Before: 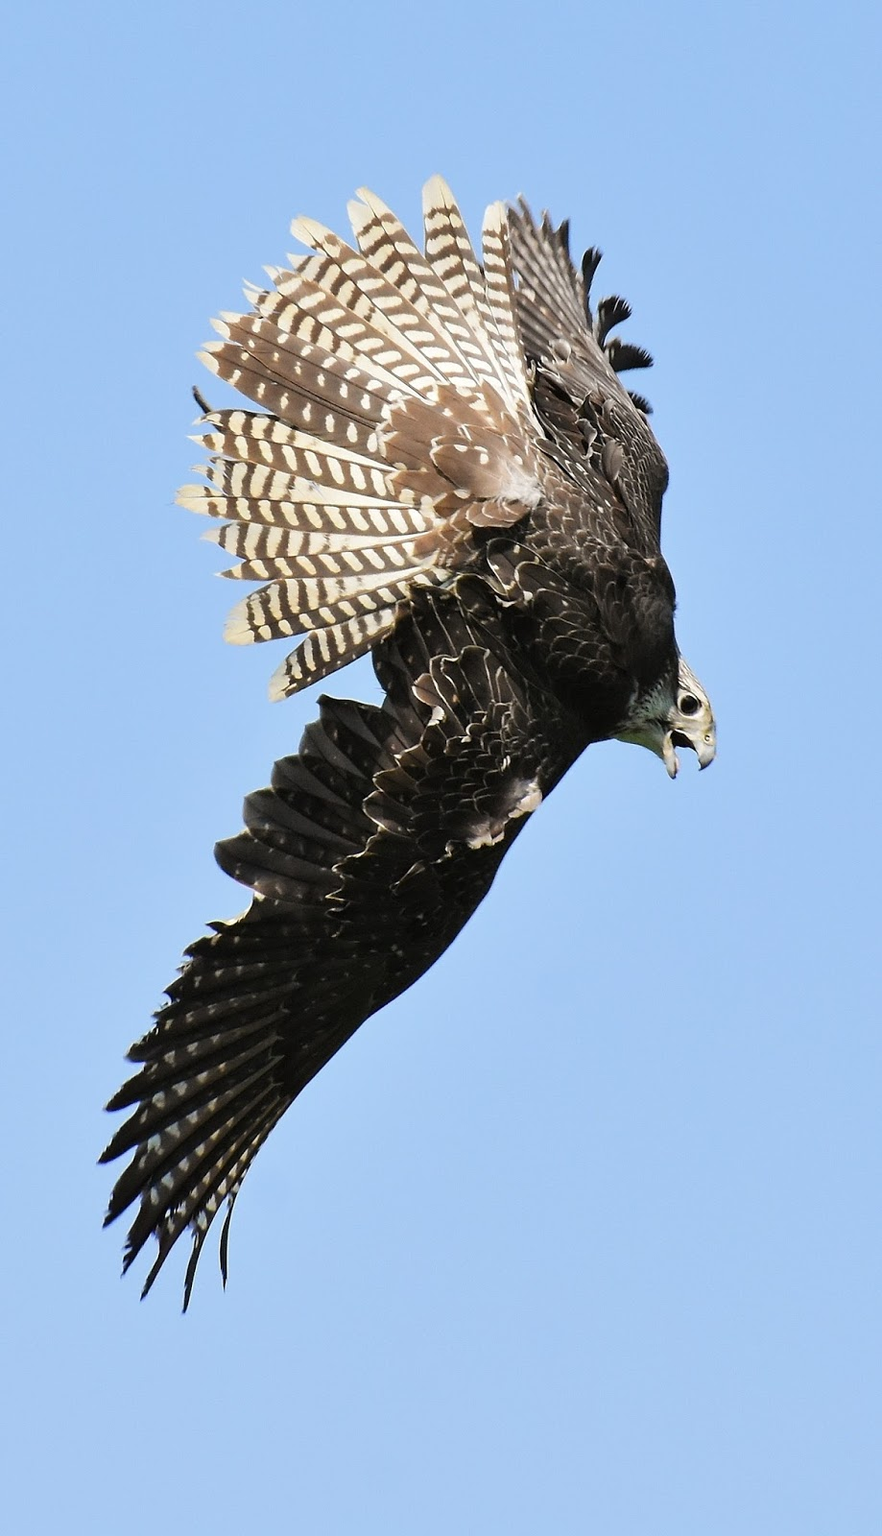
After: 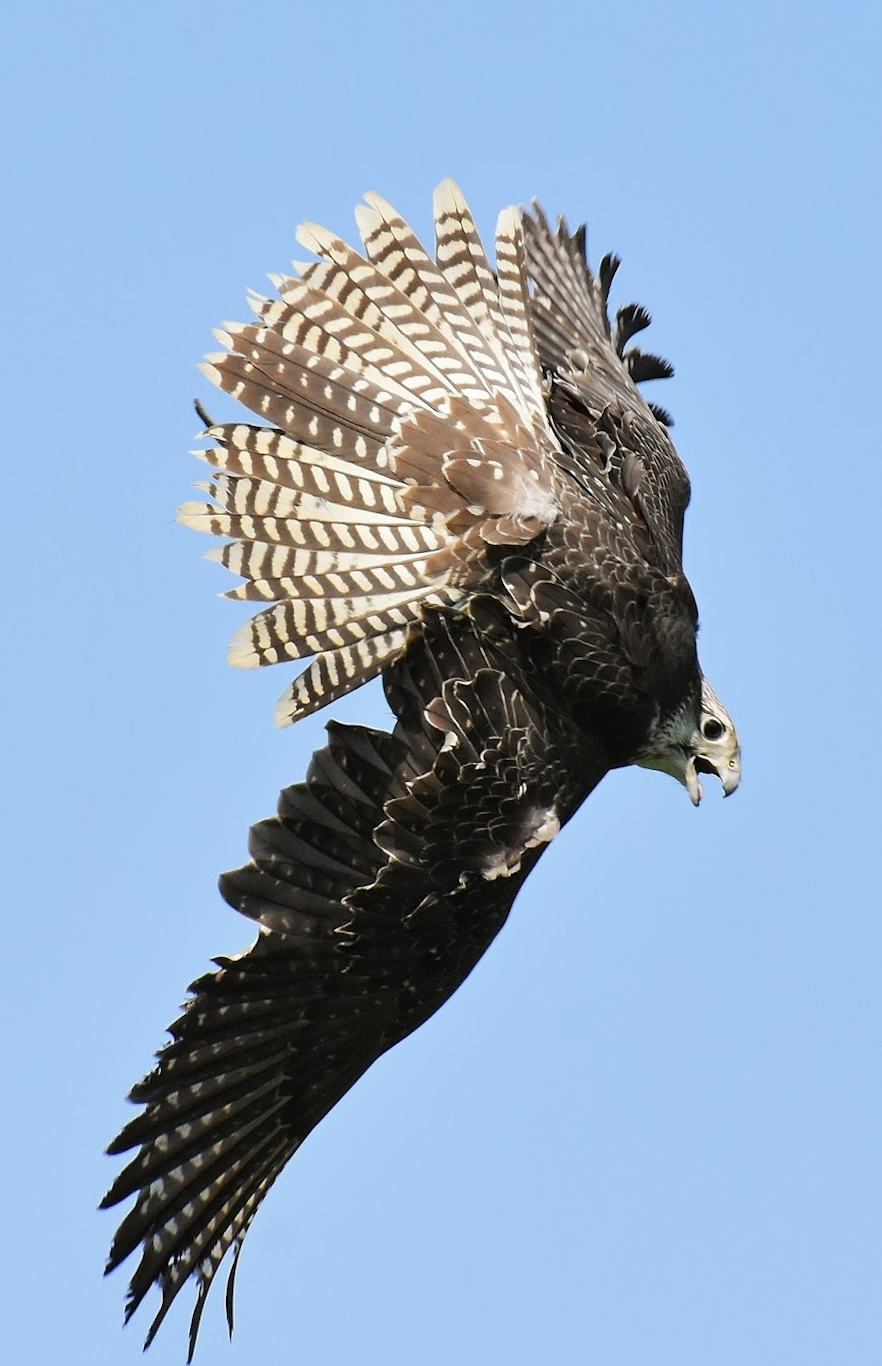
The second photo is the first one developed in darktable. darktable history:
crop and rotate: angle 0.189°, left 0.277%, right 3.164%, bottom 14.122%
